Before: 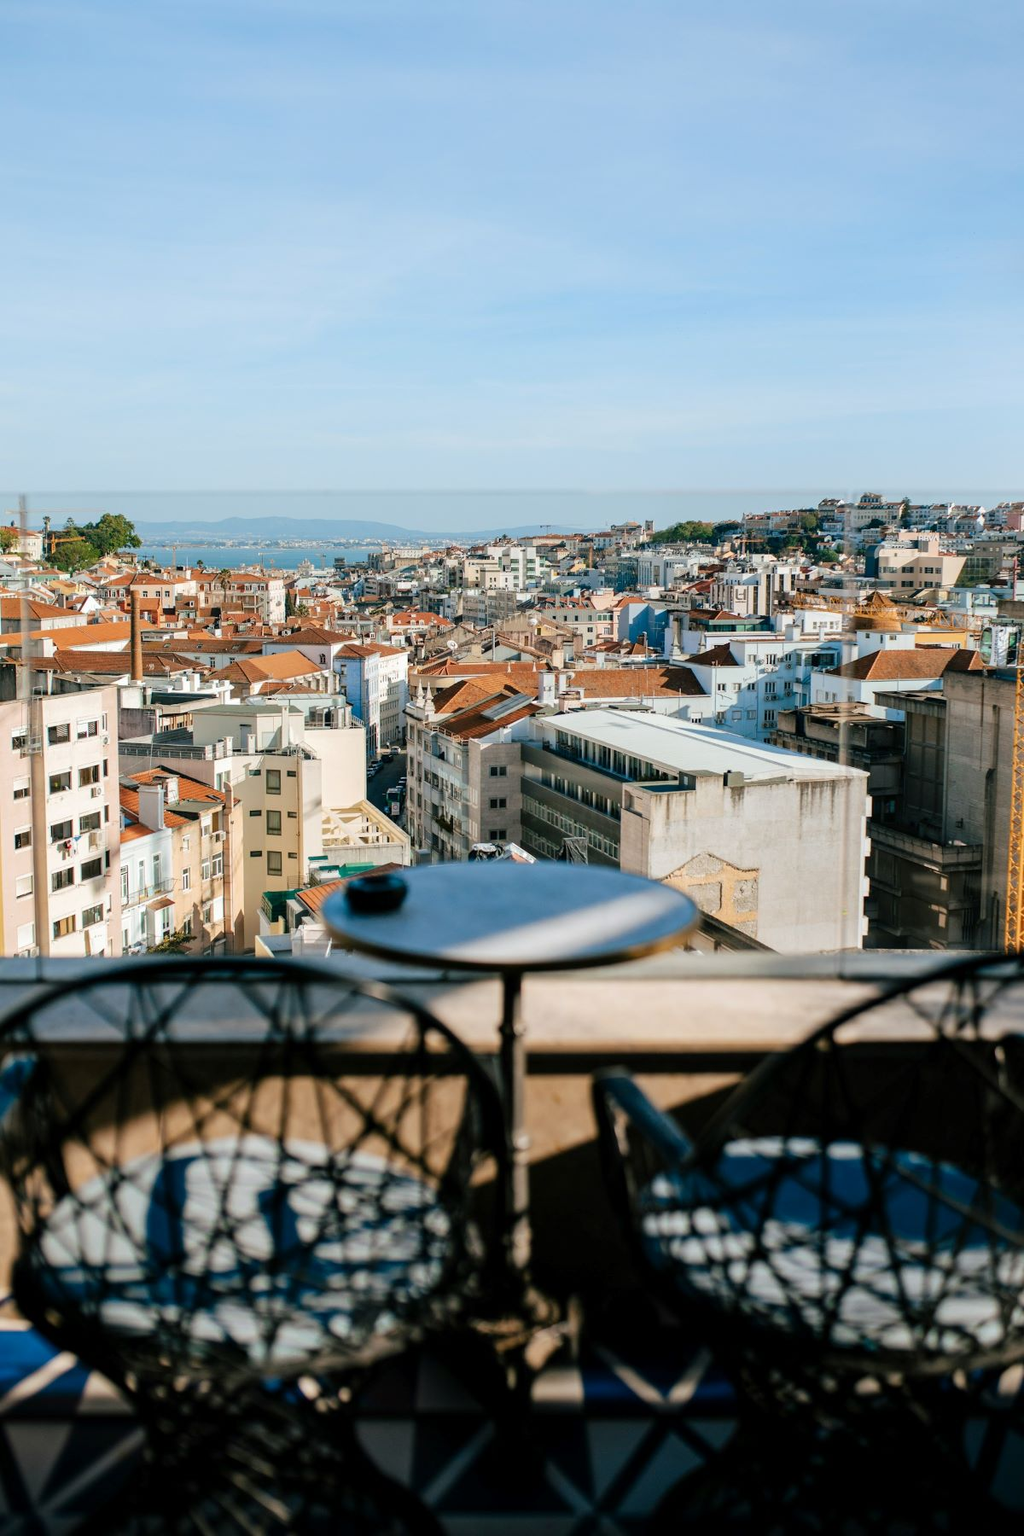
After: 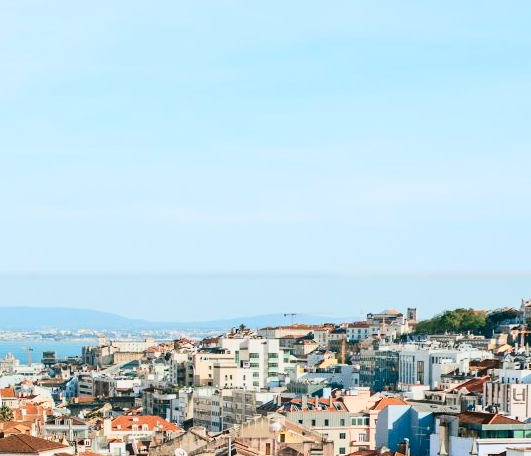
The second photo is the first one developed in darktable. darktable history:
crop: left 29.107%, top 16.805%, right 26.631%, bottom 57.807%
tone curve: curves: ch0 [(0, 0.026) (0.172, 0.194) (0.398, 0.437) (0.469, 0.544) (0.612, 0.741) (0.845, 0.926) (1, 0.968)]; ch1 [(0, 0) (0.437, 0.453) (0.472, 0.467) (0.502, 0.502) (0.531, 0.546) (0.574, 0.583) (0.617, 0.64) (0.699, 0.749) (0.859, 0.919) (1, 1)]; ch2 [(0, 0) (0.33, 0.301) (0.421, 0.443) (0.476, 0.502) (0.511, 0.504) (0.553, 0.553) (0.595, 0.586) (0.664, 0.664) (1, 1)], color space Lab, linked channels, preserve colors none
